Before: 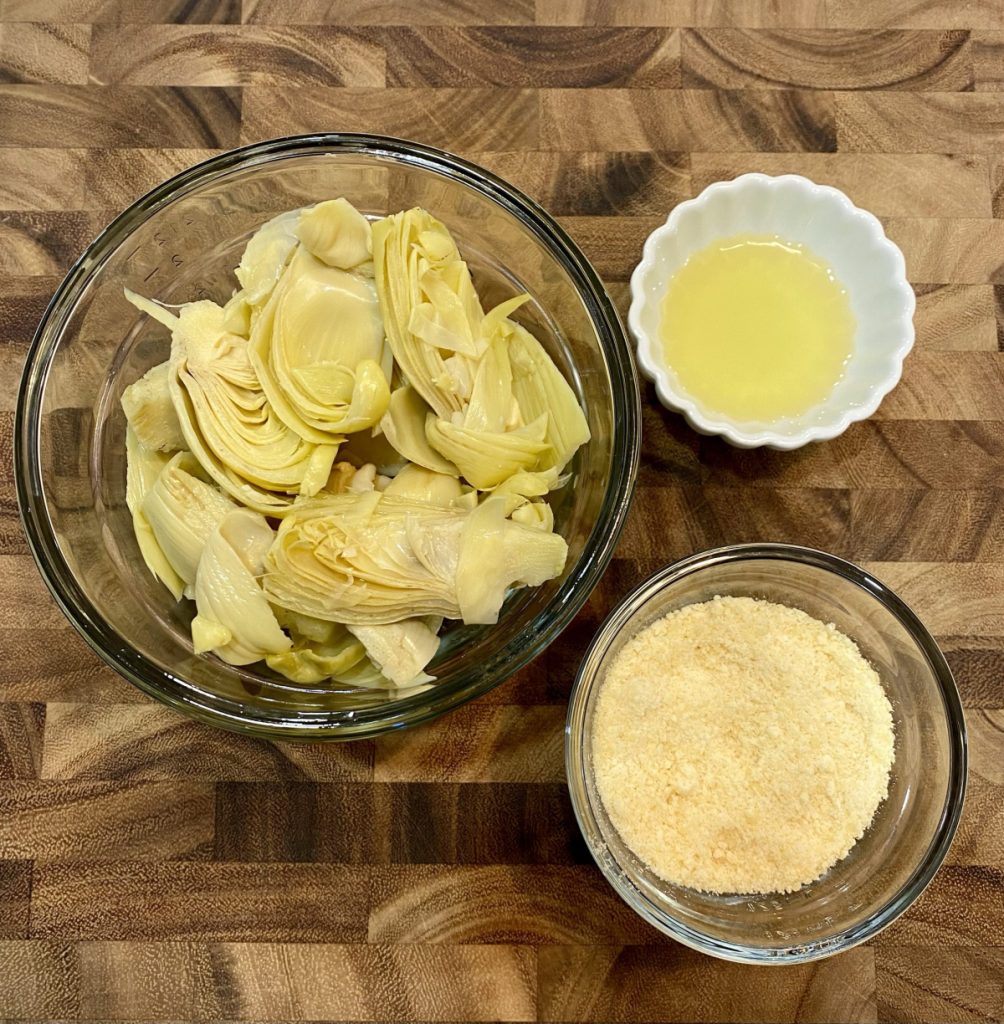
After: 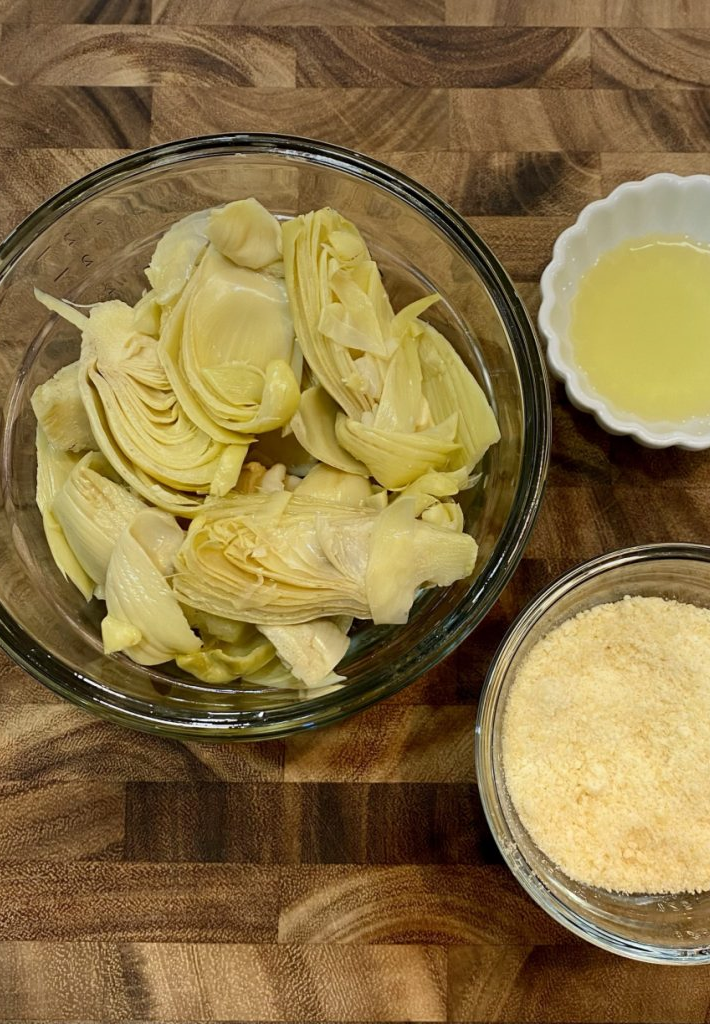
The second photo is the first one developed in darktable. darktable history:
crop and rotate: left 9.061%, right 20.142%
graduated density: on, module defaults
